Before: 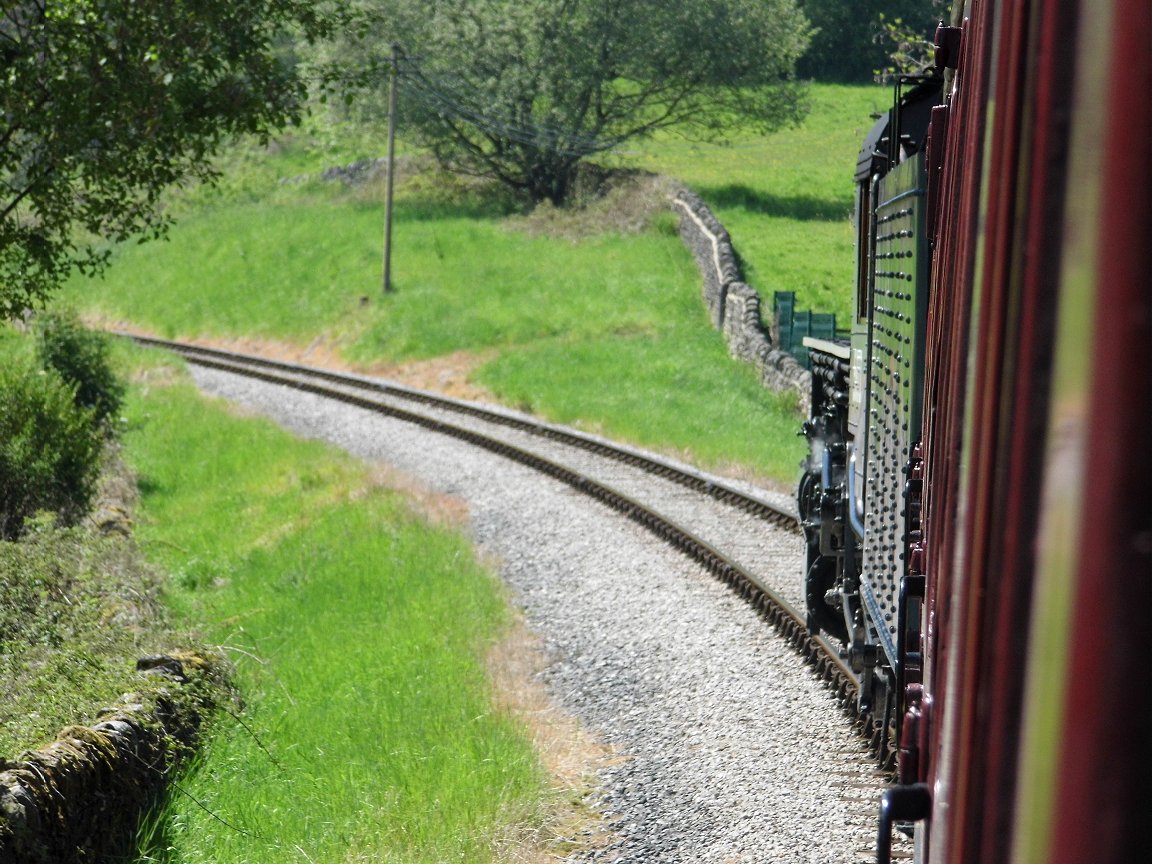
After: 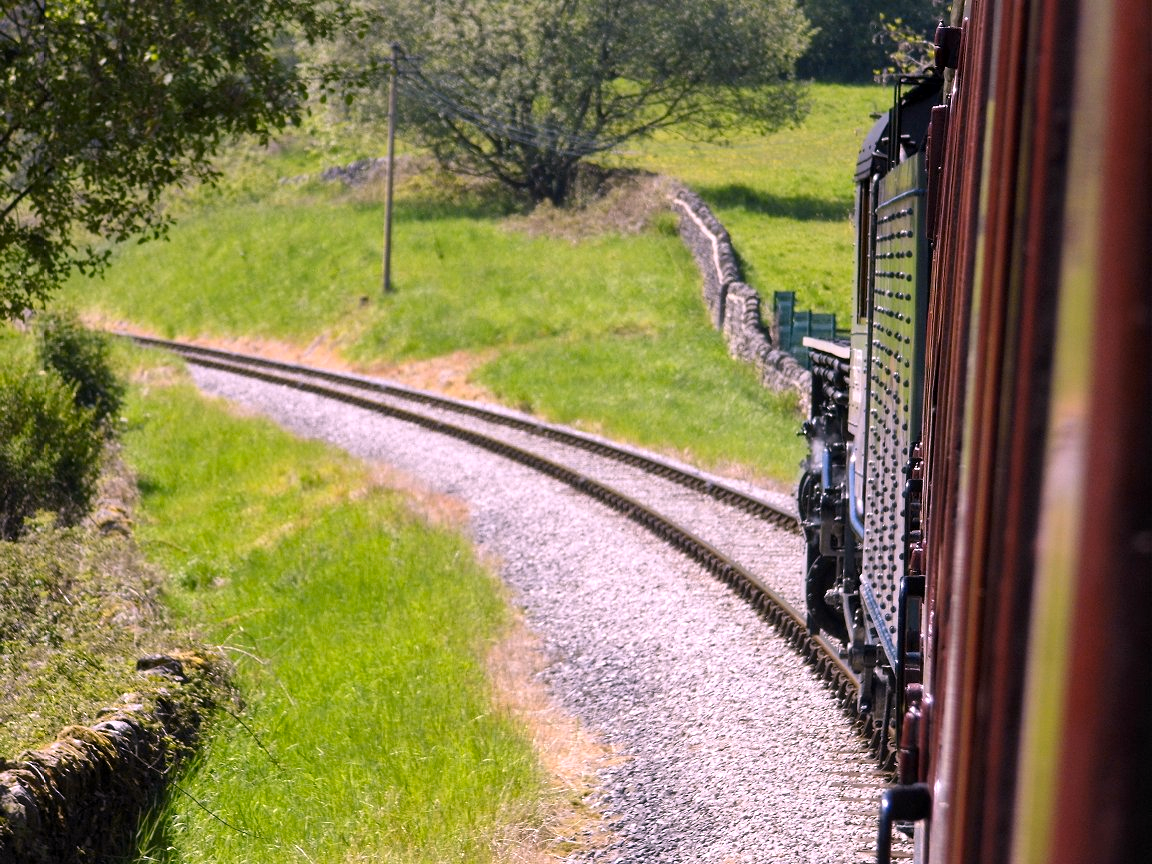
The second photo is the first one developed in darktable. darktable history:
white balance: red 1.188, blue 1.11
local contrast: mode bilateral grid, contrast 20, coarseness 50, detail 120%, midtone range 0.2
color contrast: green-magenta contrast 0.85, blue-yellow contrast 1.25, unbound 0
